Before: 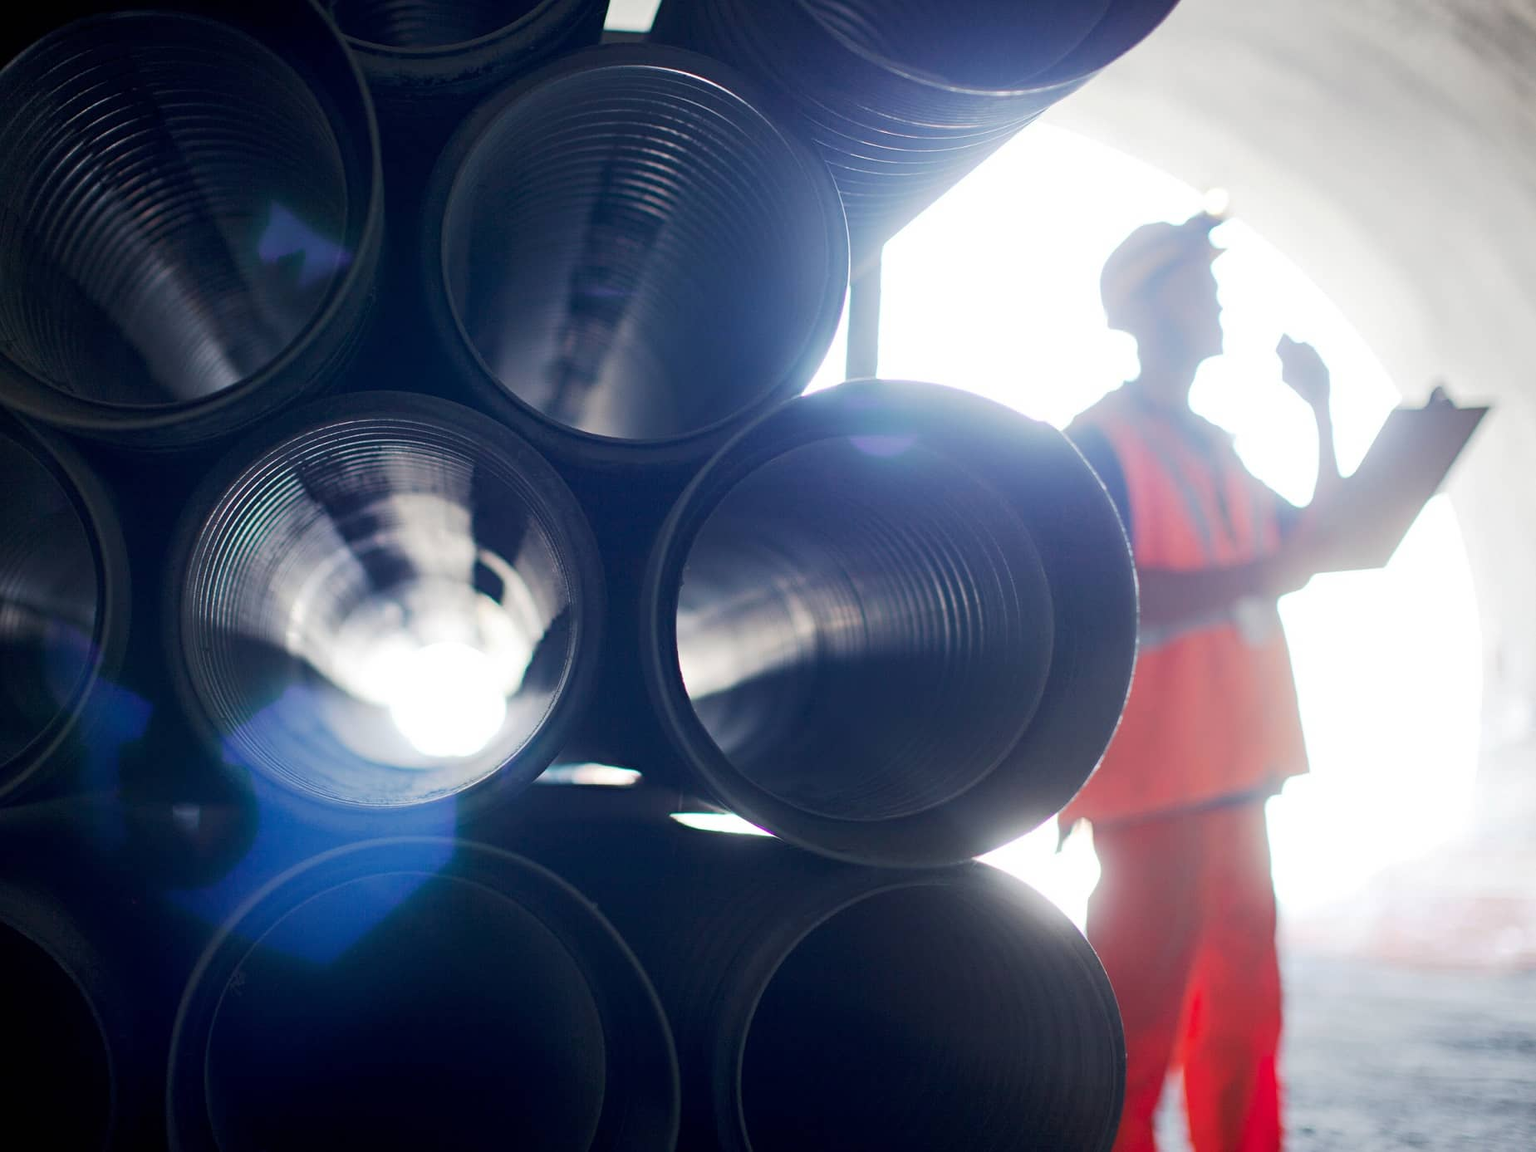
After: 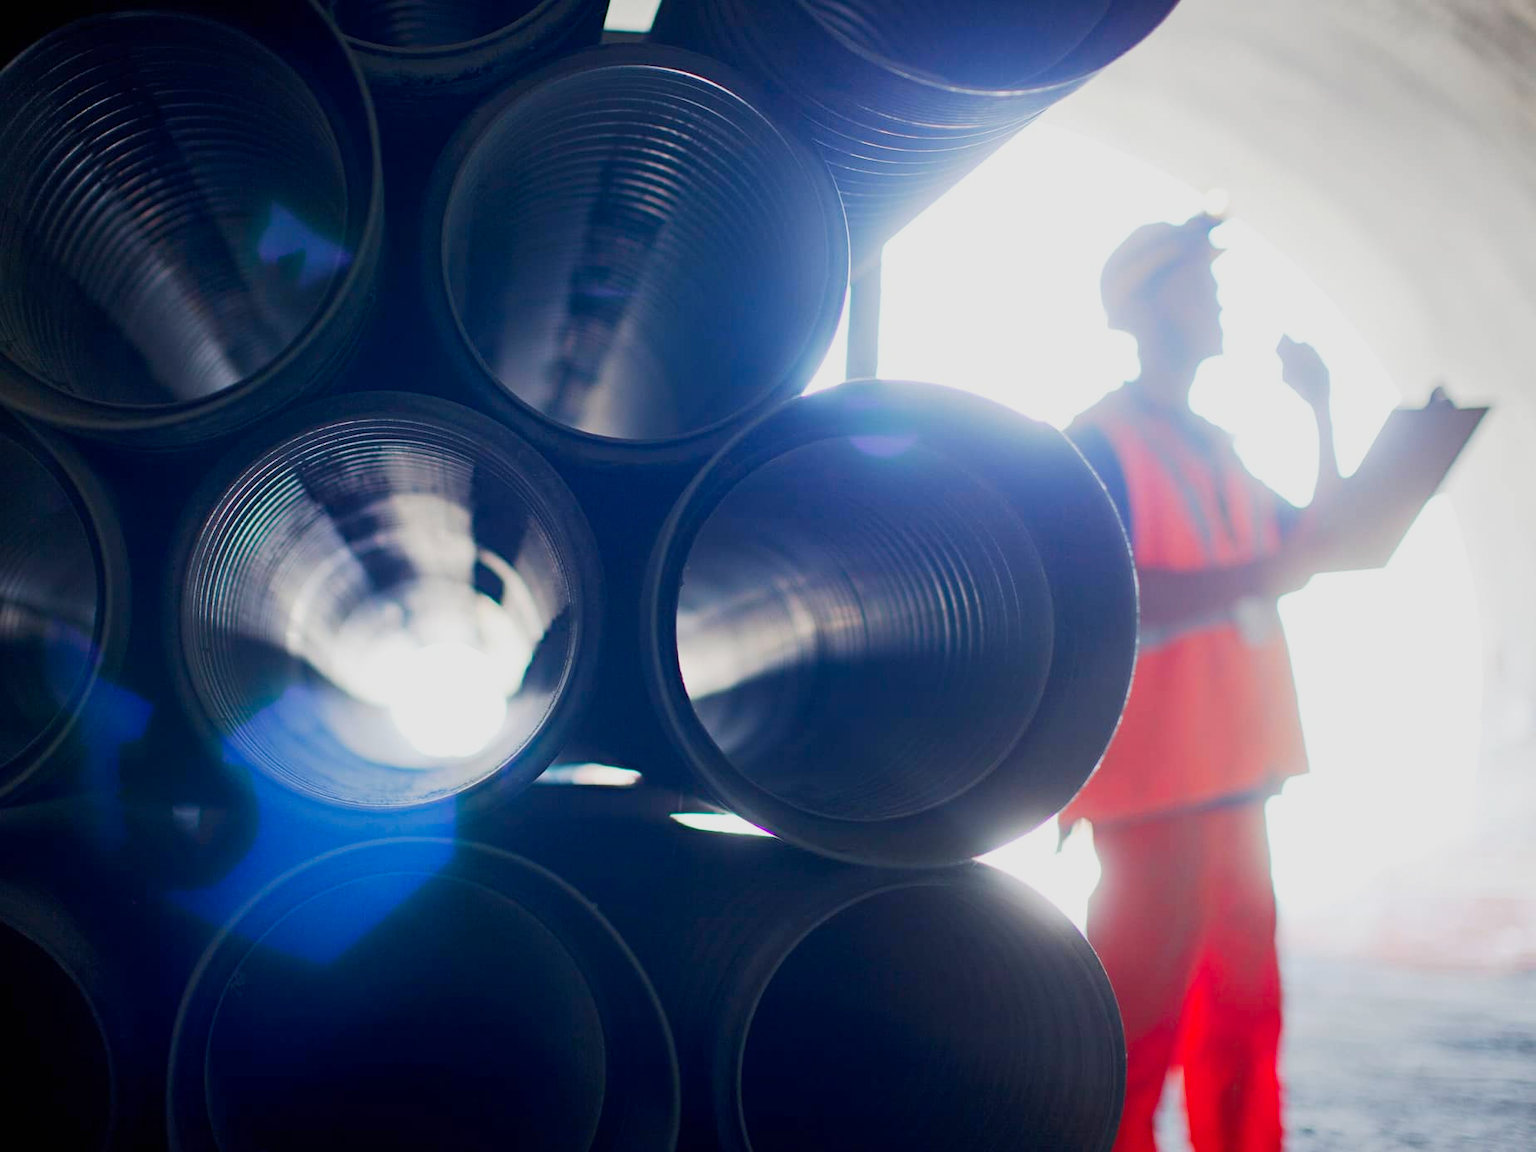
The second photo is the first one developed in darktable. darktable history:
color correction: saturation 1.32
sigmoid: contrast 1.22, skew 0.65
